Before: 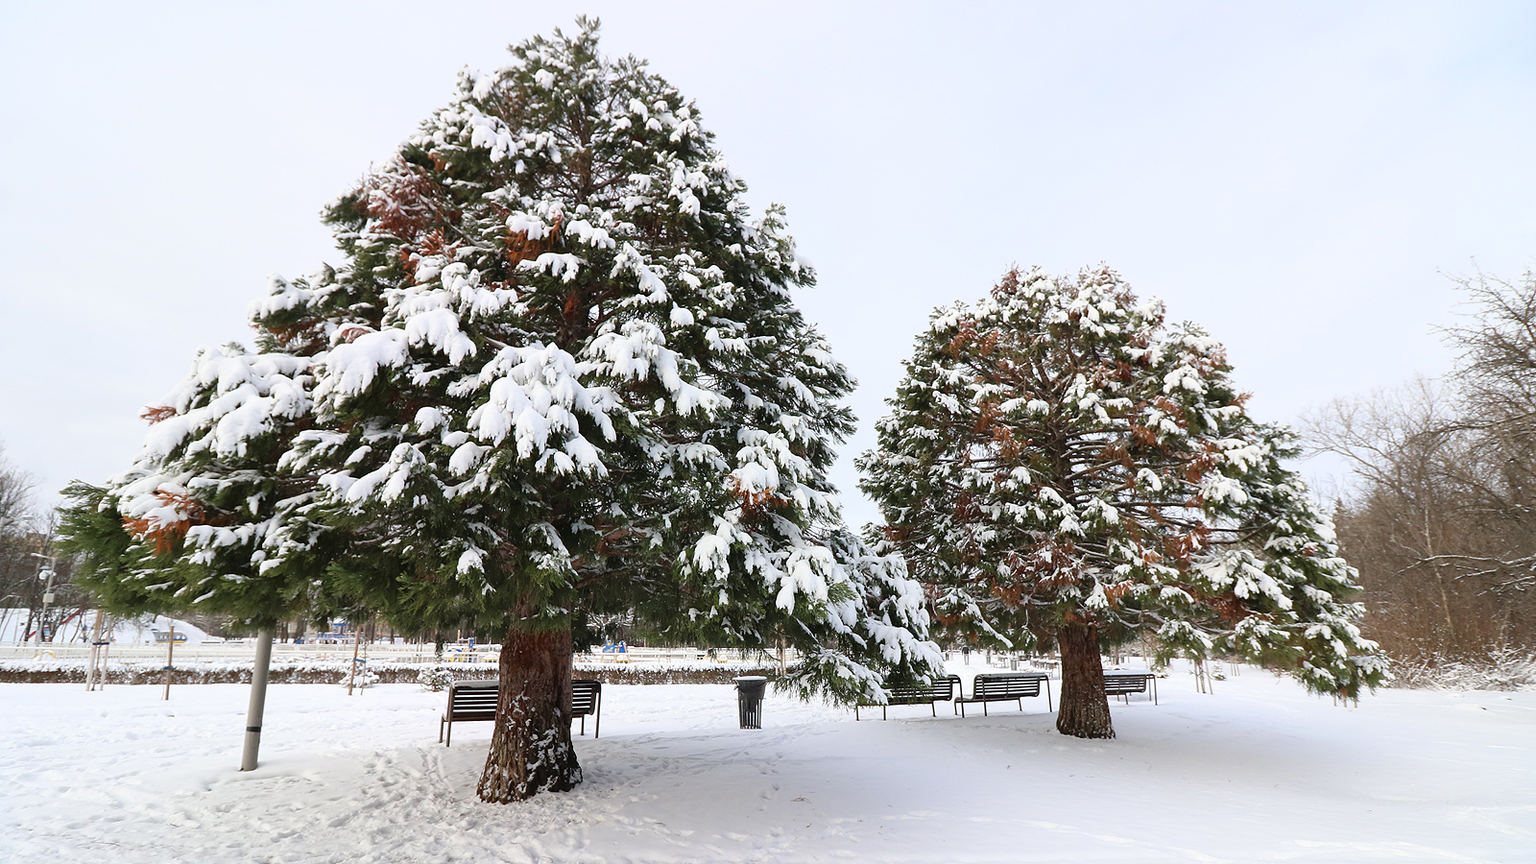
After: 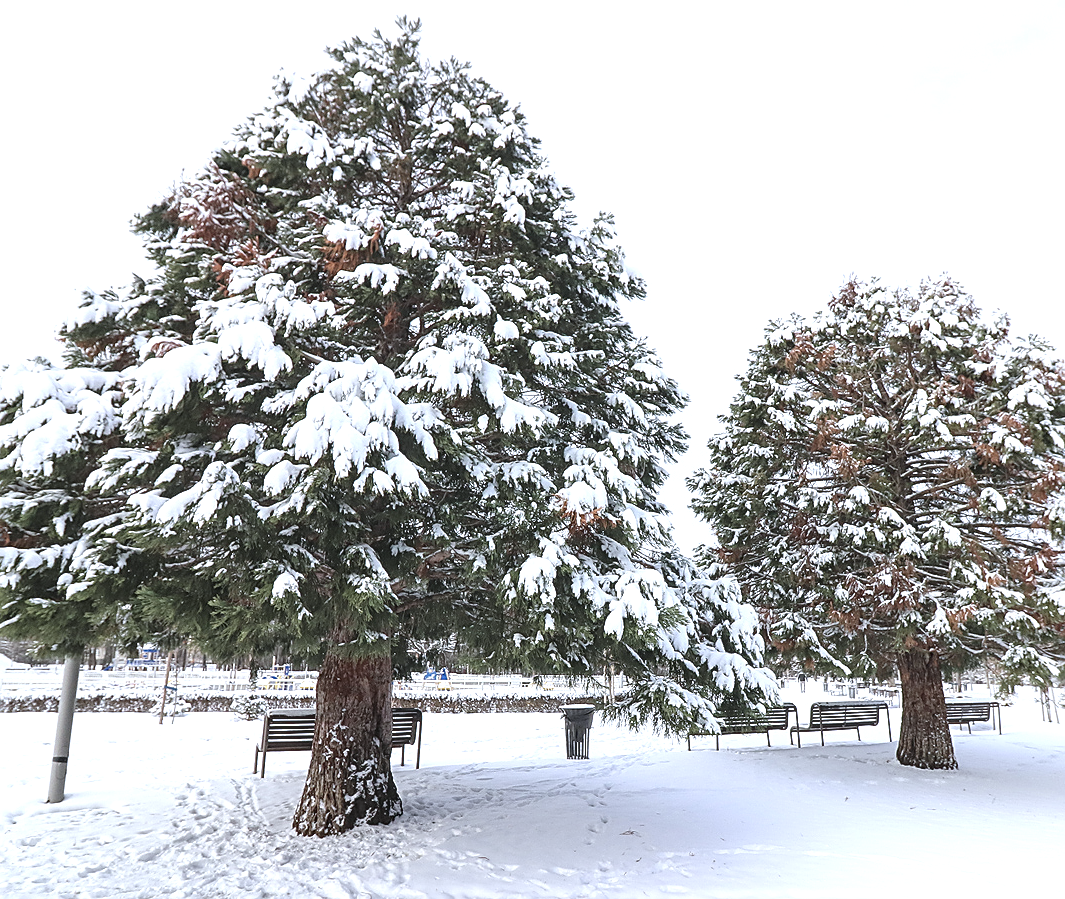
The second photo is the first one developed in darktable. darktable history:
exposure: black level correction 0, exposure 0.693 EV, compensate highlight preservation false
contrast brightness saturation: contrast -0.065, saturation -0.394
crop and rotate: left 12.781%, right 20.648%
sharpen: on, module defaults
color calibration: output R [0.994, 0.059, -0.119, 0], output G [-0.036, 1.09, -0.119, 0], output B [0.078, -0.108, 0.961, 0], gray › normalize channels true, illuminant as shot in camera, x 0.37, y 0.382, temperature 4313.84 K, gamut compression 0.008
local contrast: on, module defaults
